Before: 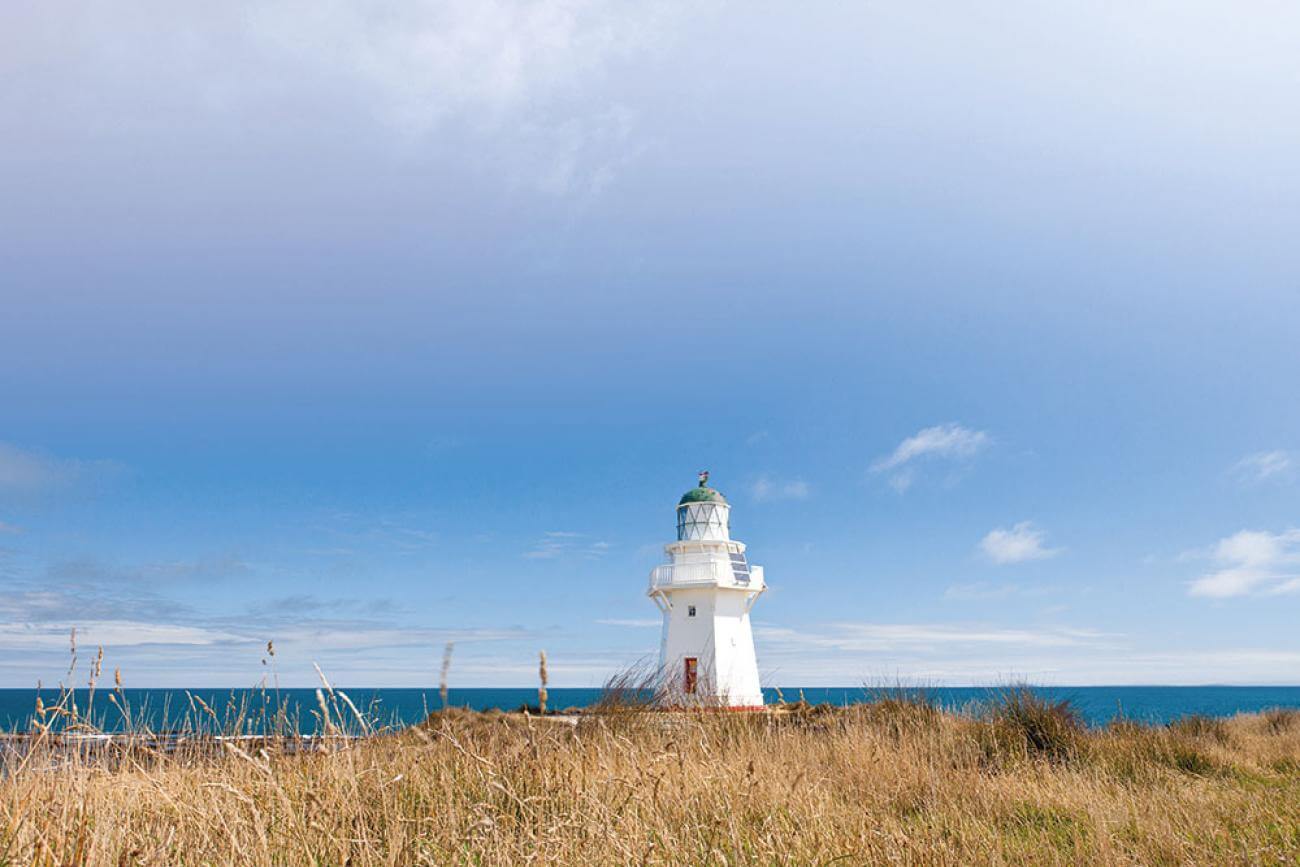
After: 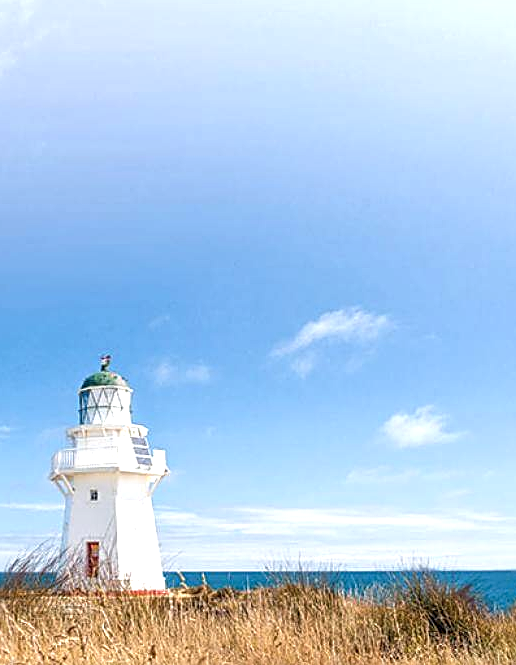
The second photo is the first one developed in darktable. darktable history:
exposure: black level correction 0.001, exposure 0.499 EV, compensate highlight preservation false
crop: left 46.056%, top 13.427%, right 14.195%, bottom 9.805%
local contrast: on, module defaults
sharpen: on, module defaults
